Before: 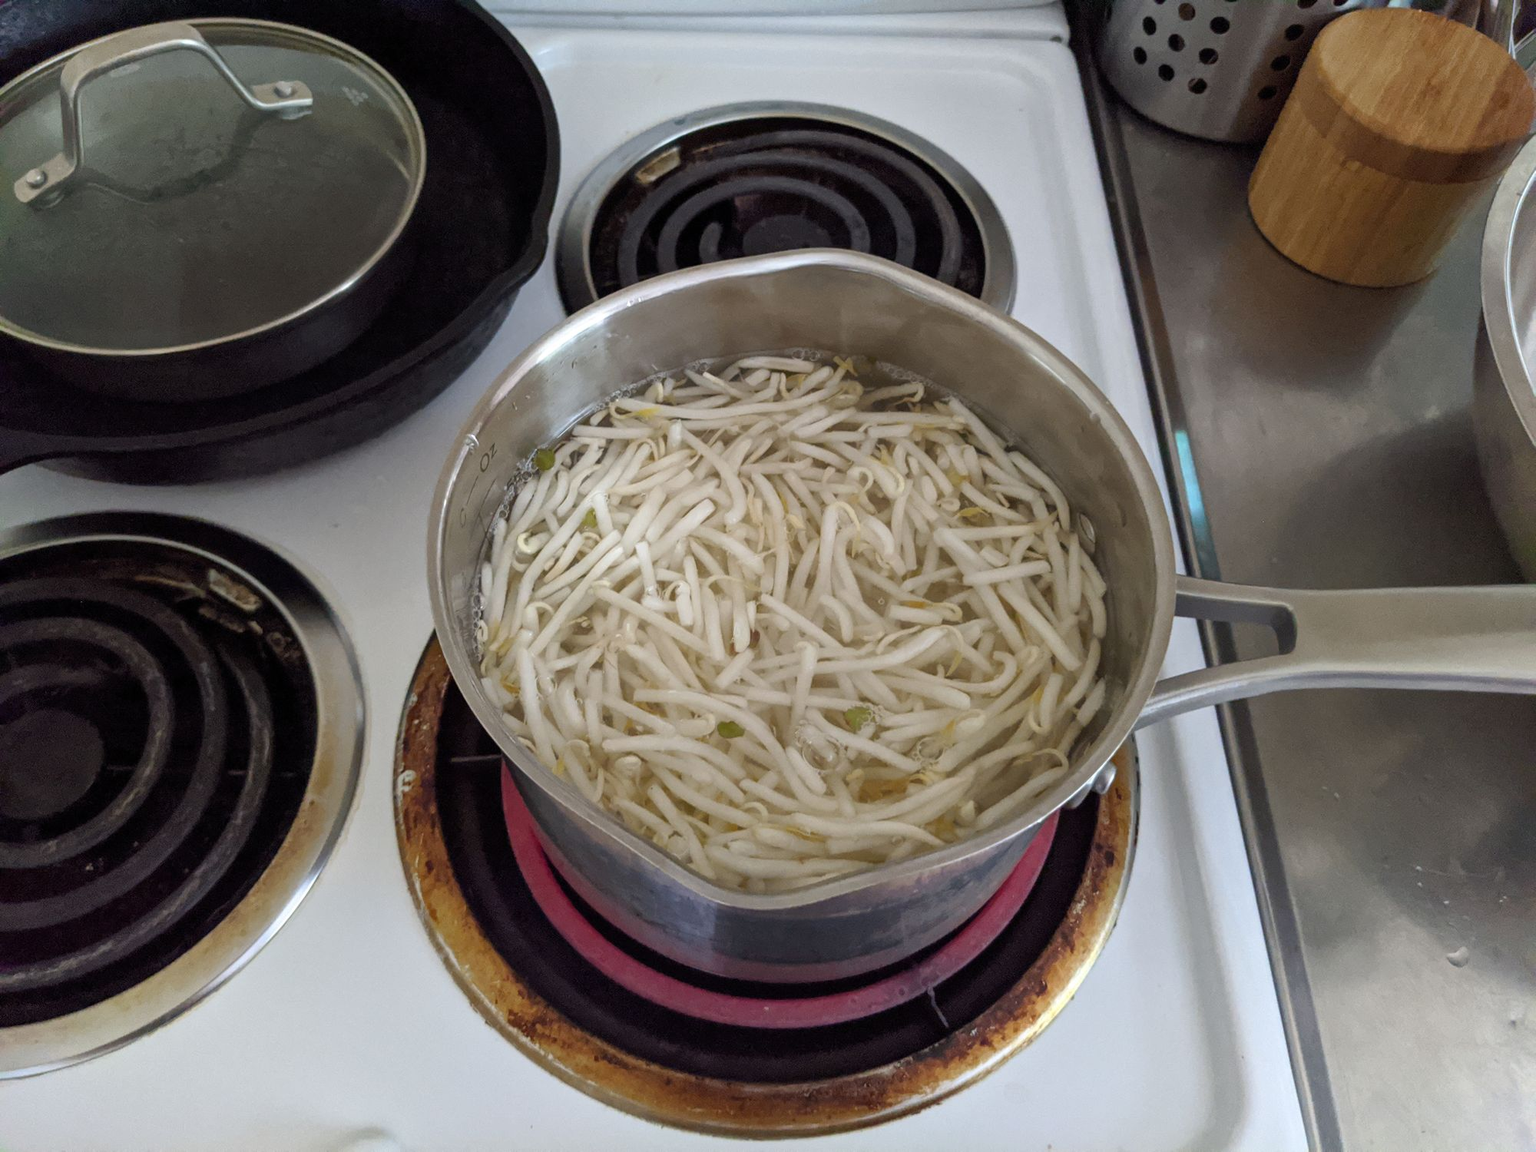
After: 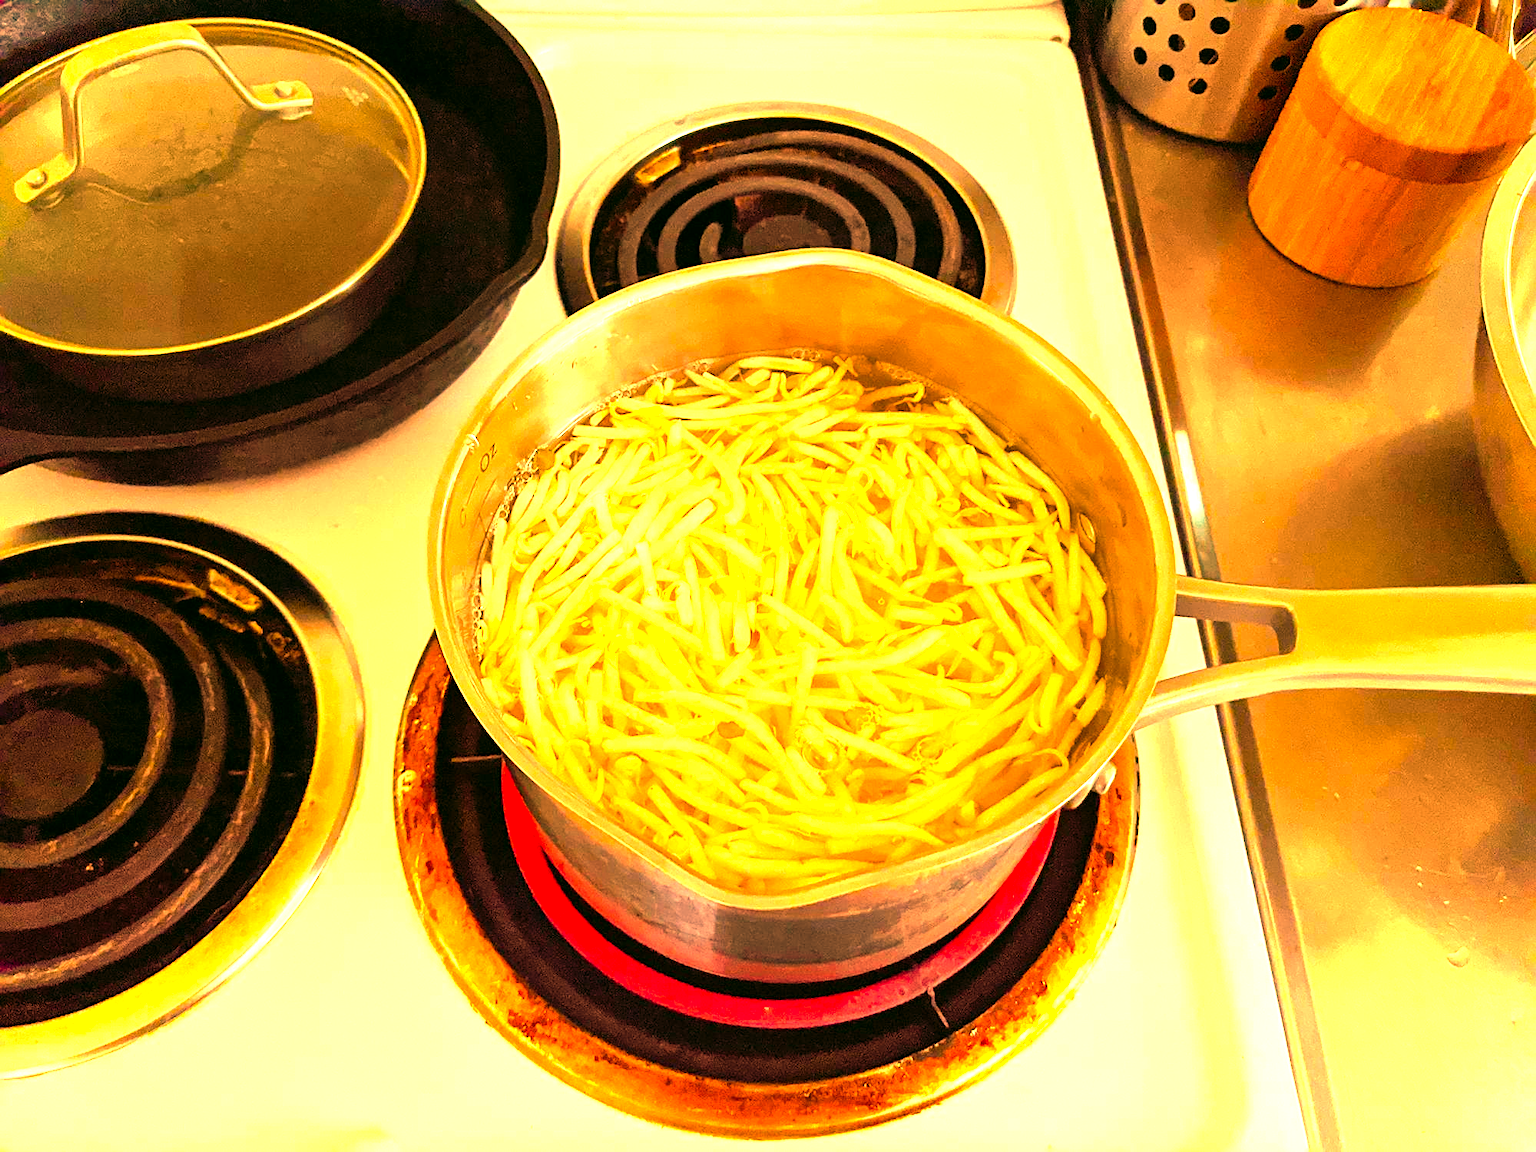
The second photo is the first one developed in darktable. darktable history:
color correction: highlights a* 4.02, highlights b* 4.98, shadows a* -7.55, shadows b* 4.98
white balance: red 1.467, blue 0.684
sharpen: on, module defaults
levels: levels [0, 0.281, 0.562]
color balance rgb: perceptual saturation grading › global saturation 25%, global vibrance 20%
